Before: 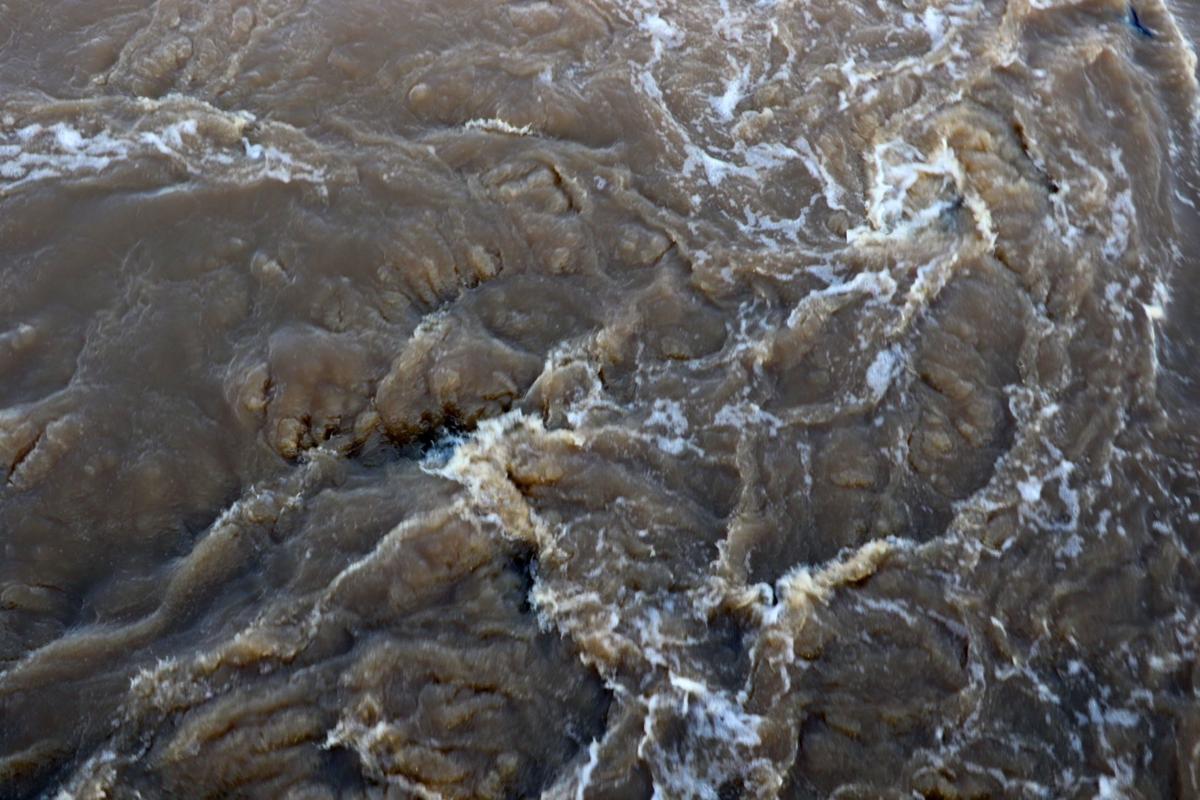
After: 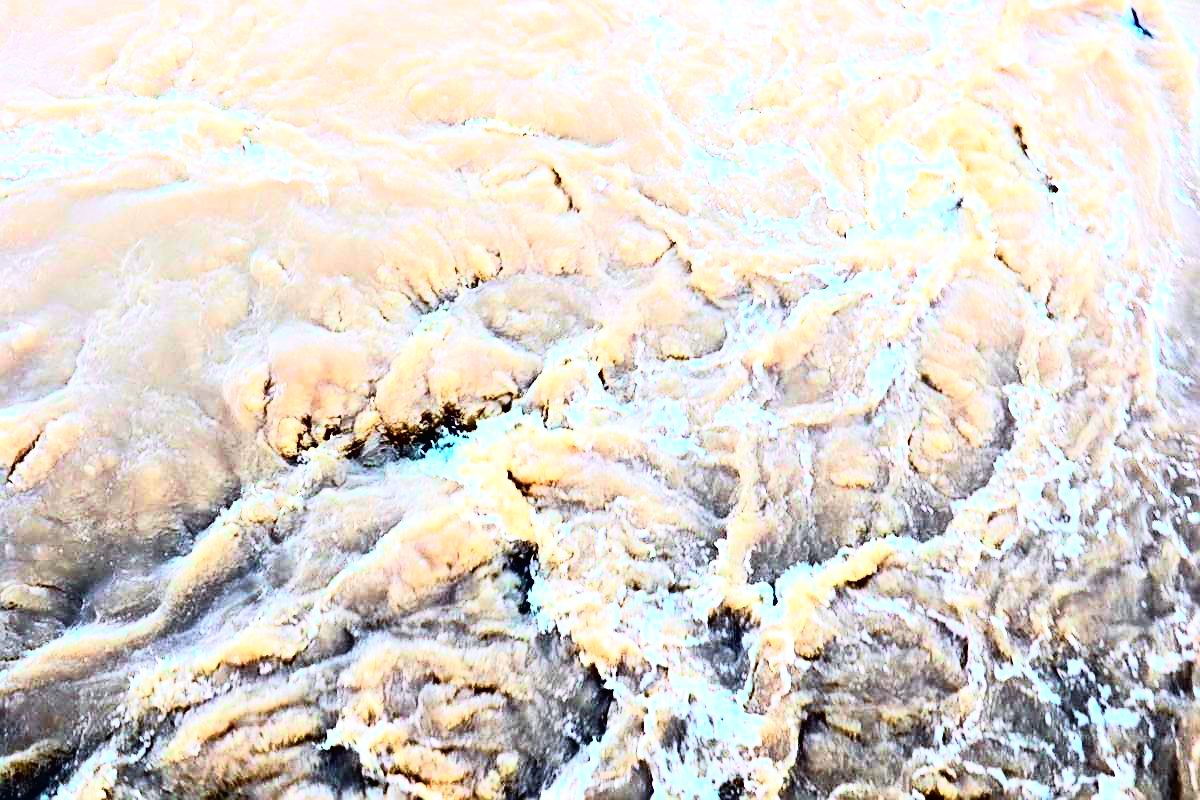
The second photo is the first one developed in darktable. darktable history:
rgb curve: curves: ch0 [(0, 0) (0.21, 0.15) (0.24, 0.21) (0.5, 0.75) (0.75, 0.96) (0.89, 0.99) (1, 1)]; ch1 [(0, 0.02) (0.21, 0.13) (0.25, 0.2) (0.5, 0.67) (0.75, 0.9) (0.89, 0.97) (1, 1)]; ch2 [(0, 0.02) (0.21, 0.13) (0.25, 0.2) (0.5, 0.67) (0.75, 0.9) (0.89, 0.97) (1, 1)], compensate middle gray true
sharpen: on, module defaults
tone curve: curves: ch0 [(0, 0.013) (0.054, 0.018) (0.205, 0.191) (0.289, 0.292) (0.39, 0.424) (0.493, 0.551) (0.647, 0.752) (0.796, 0.887) (1, 0.998)]; ch1 [(0, 0) (0.371, 0.339) (0.477, 0.452) (0.494, 0.495) (0.501, 0.501) (0.51, 0.516) (0.54, 0.557) (0.572, 0.605) (0.625, 0.687) (0.774, 0.841) (1, 1)]; ch2 [(0, 0) (0.32, 0.281) (0.403, 0.399) (0.441, 0.428) (0.47, 0.469) (0.498, 0.496) (0.524, 0.543) (0.551, 0.579) (0.633, 0.665) (0.7, 0.711) (1, 1)], color space Lab, independent channels, preserve colors none
exposure: black level correction 0, exposure 1.675 EV, compensate exposure bias true, compensate highlight preservation false
